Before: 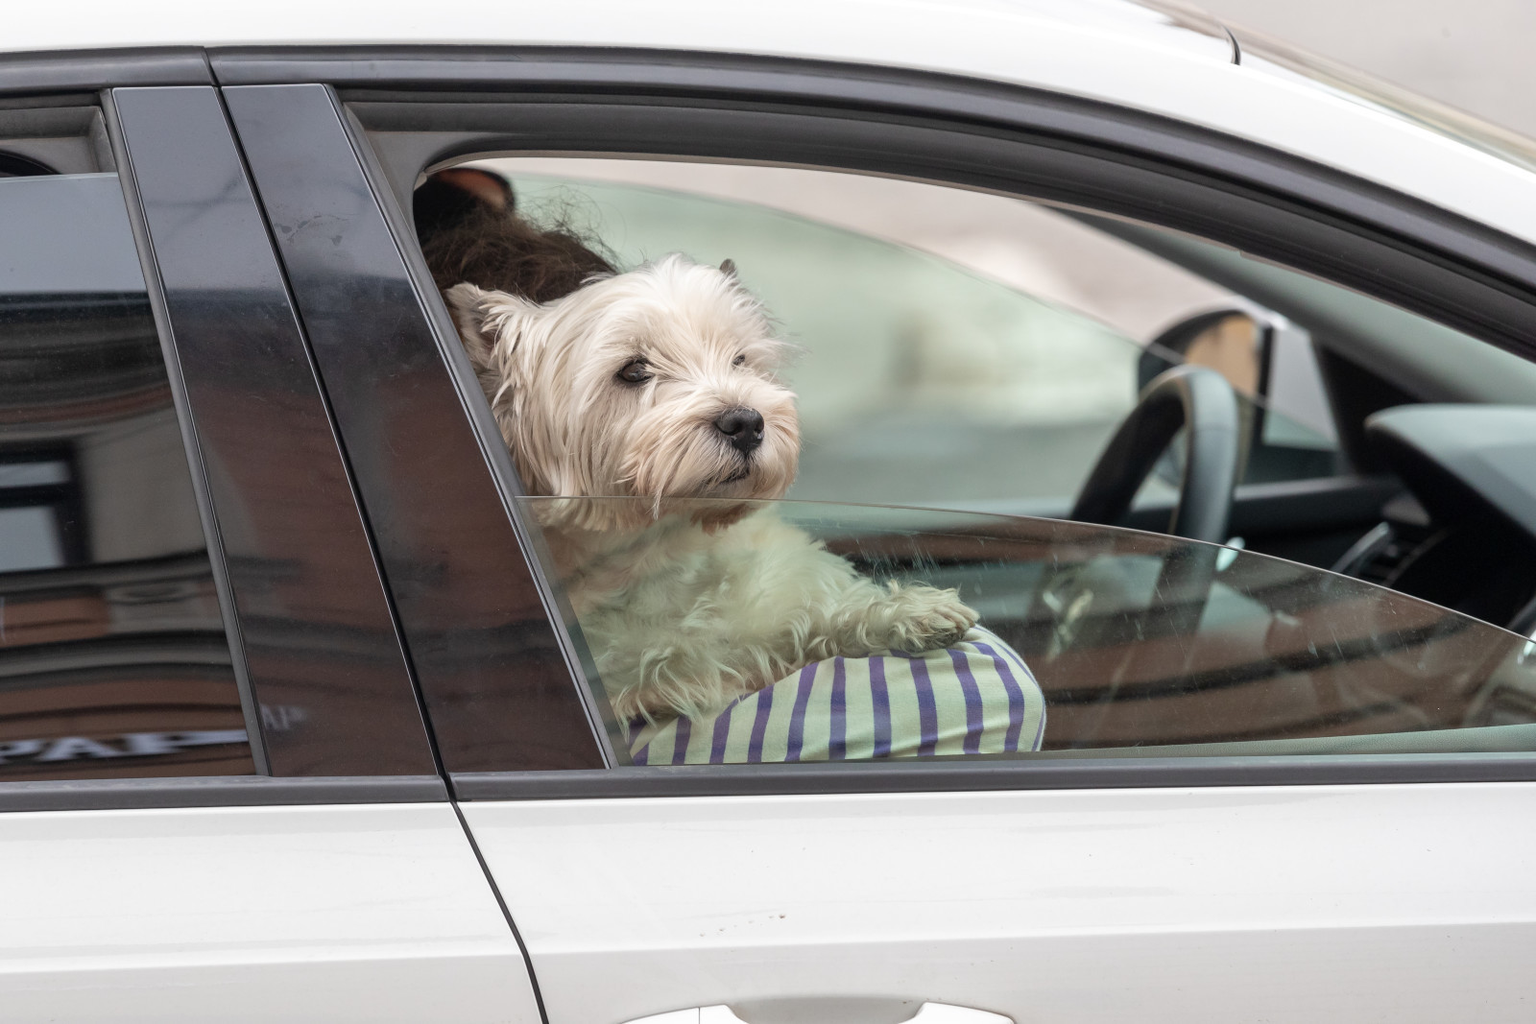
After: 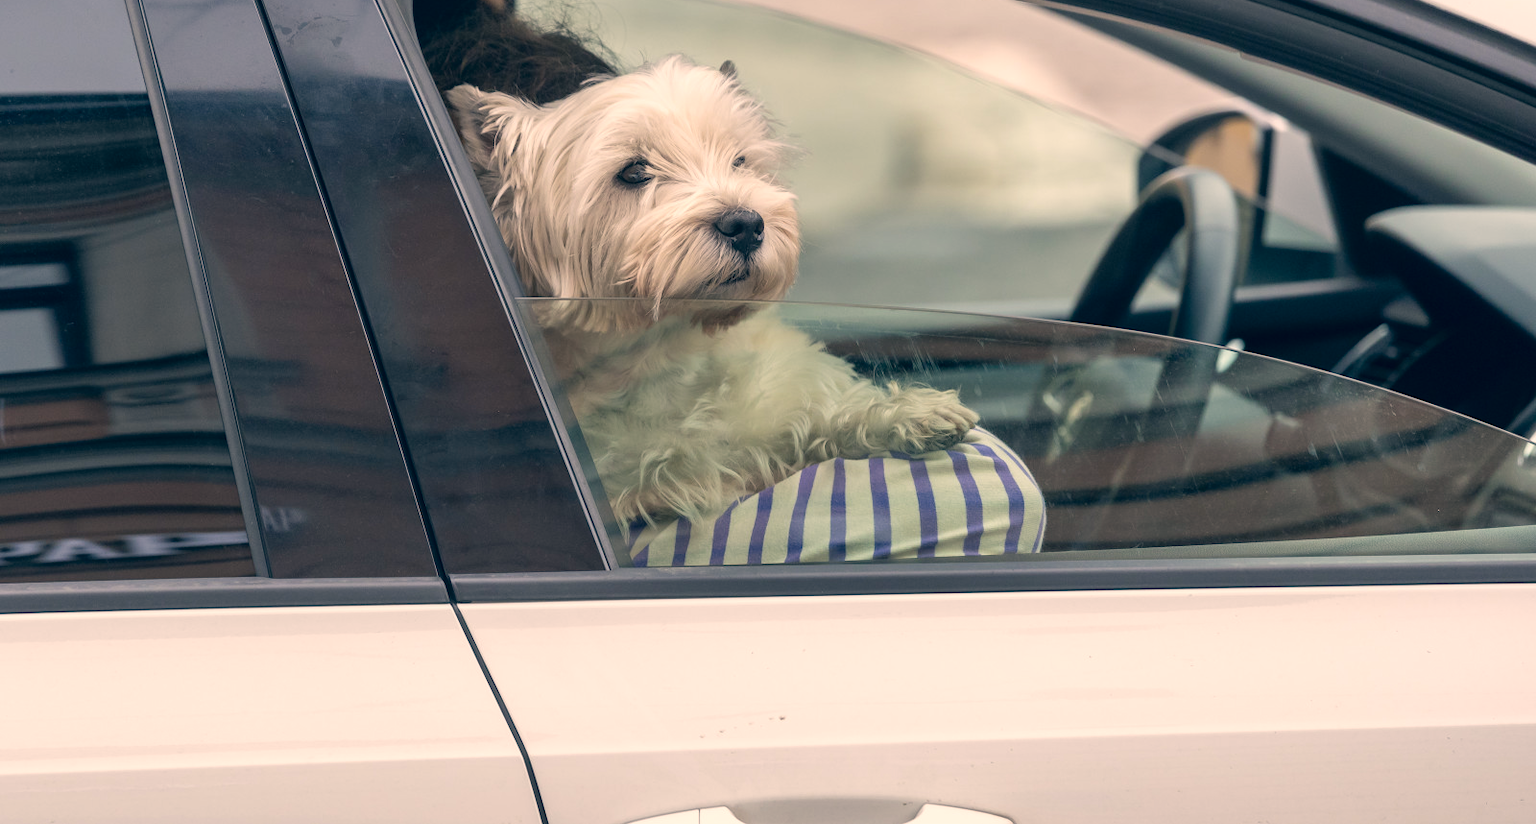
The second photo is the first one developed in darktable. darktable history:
crop and rotate: top 19.484%
color correction: highlights a* 10.31, highlights b* 14.11, shadows a* -10.28, shadows b* -14.89
